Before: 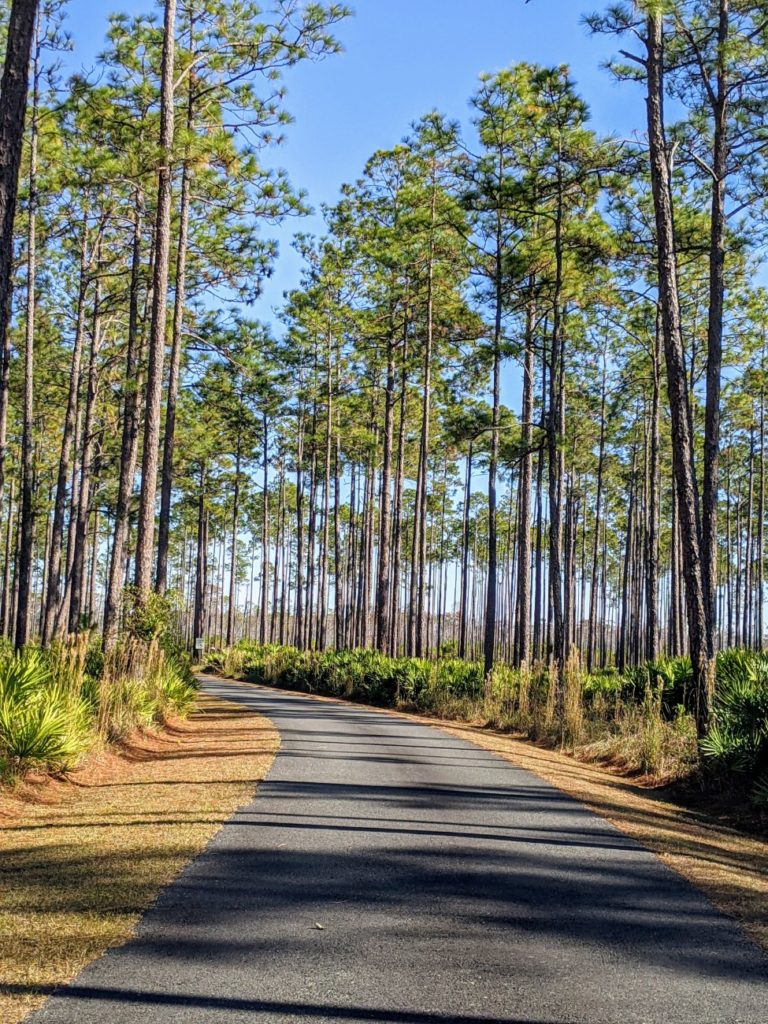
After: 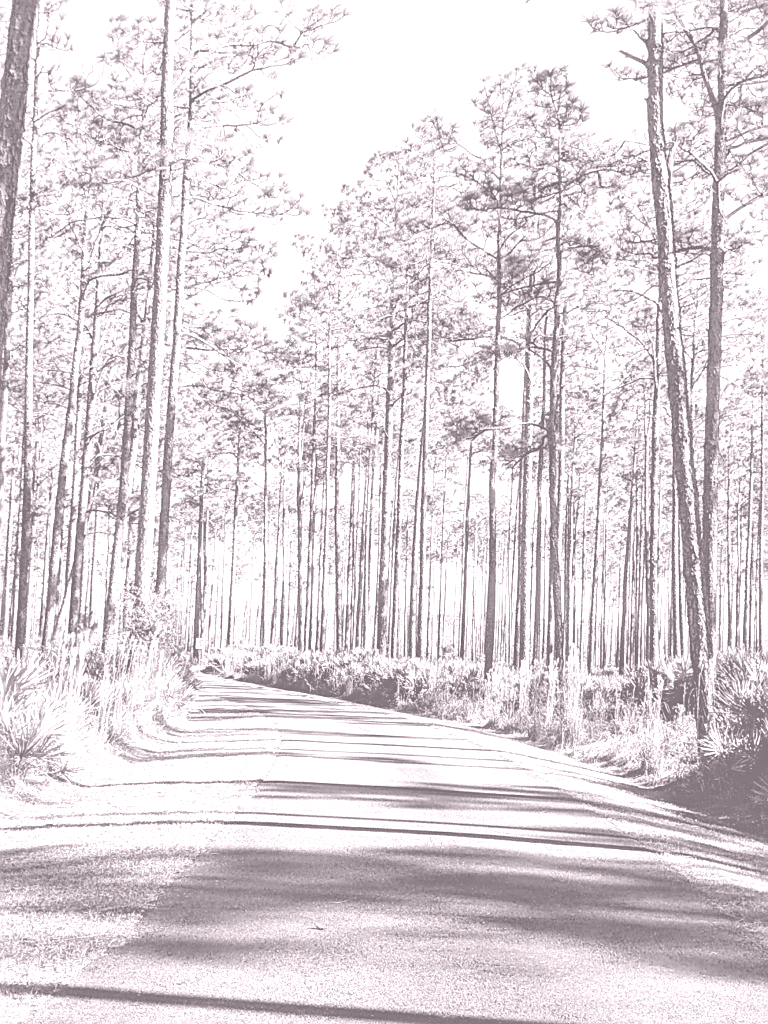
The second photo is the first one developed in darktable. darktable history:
colorize: hue 25.2°, saturation 83%, source mix 82%, lightness 79%, version 1
sharpen: on, module defaults
white balance: red 0.967, blue 1.119, emerald 0.756
